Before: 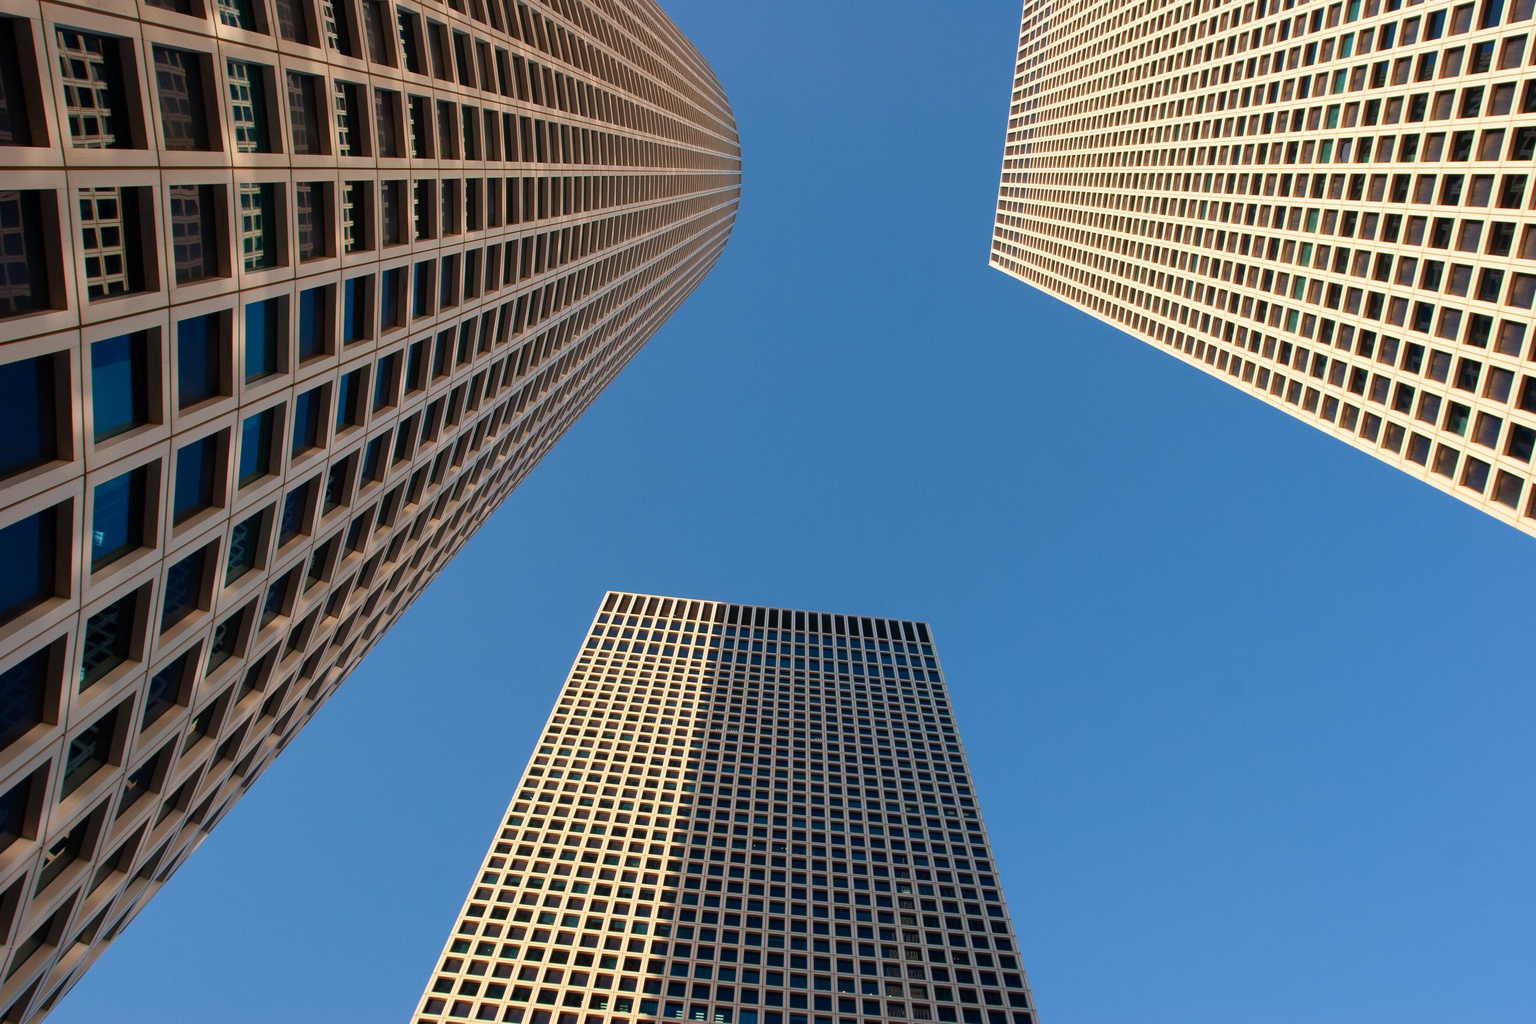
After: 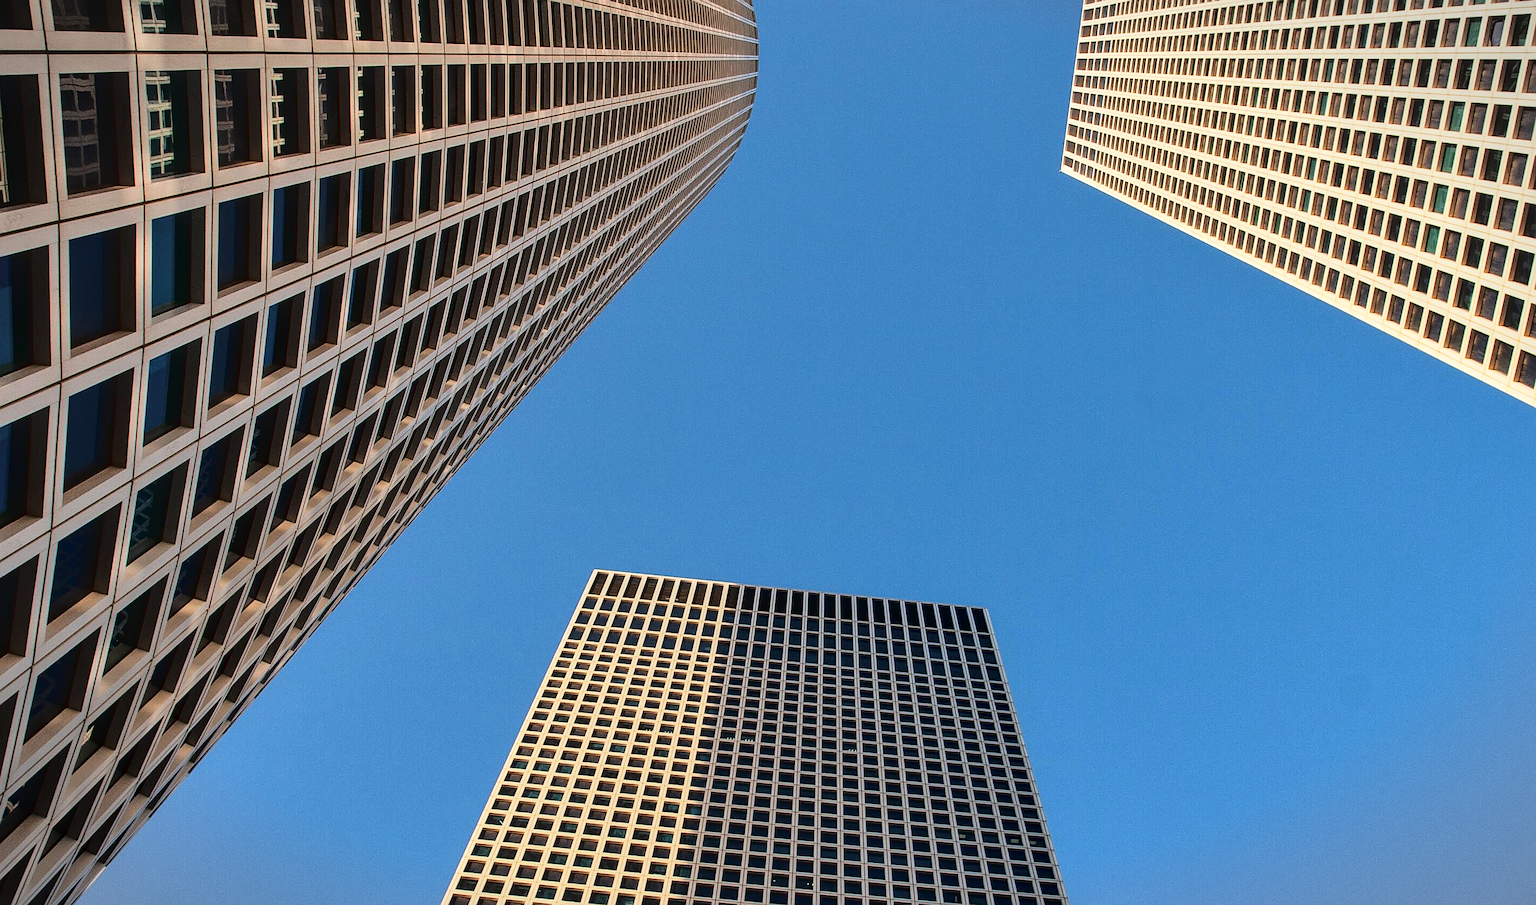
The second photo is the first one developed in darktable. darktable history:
crop: left 7.911%, top 12.246%, right 10.296%, bottom 15.419%
exposure: compensate highlight preservation false
local contrast: detail 130%
sharpen: on, module defaults
vignetting: fall-off start 99.24%, fall-off radius 65.19%, saturation -0.648, automatic ratio true
shadows and highlights: low approximation 0.01, soften with gaussian
tone curve: curves: ch0 [(0, 0.032) (0.078, 0.052) (0.236, 0.168) (0.43, 0.472) (0.508, 0.566) (0.66, 0.754) (0.79, 0.883) (0.994, 0.974)]; ch1 [(0, 0) (0.161, 0.092) (0.35, 0.33) (0.379, 0.401) (0.456, 0.456) (0.508, 0.501) (0.547, 0.531) (0.573, 0.563) (0.625, 0.602) (0.718, 0.734) (1, 1)]; ch2 [(0, 0) (0.369, 0.427) (0.44, 0.434) (0.502, 0.501) (0.54, 0.537) (0.586, 0.59) (0.621, 0.604) (1, 1)], color space Lab, linked channels, preserve colors none
